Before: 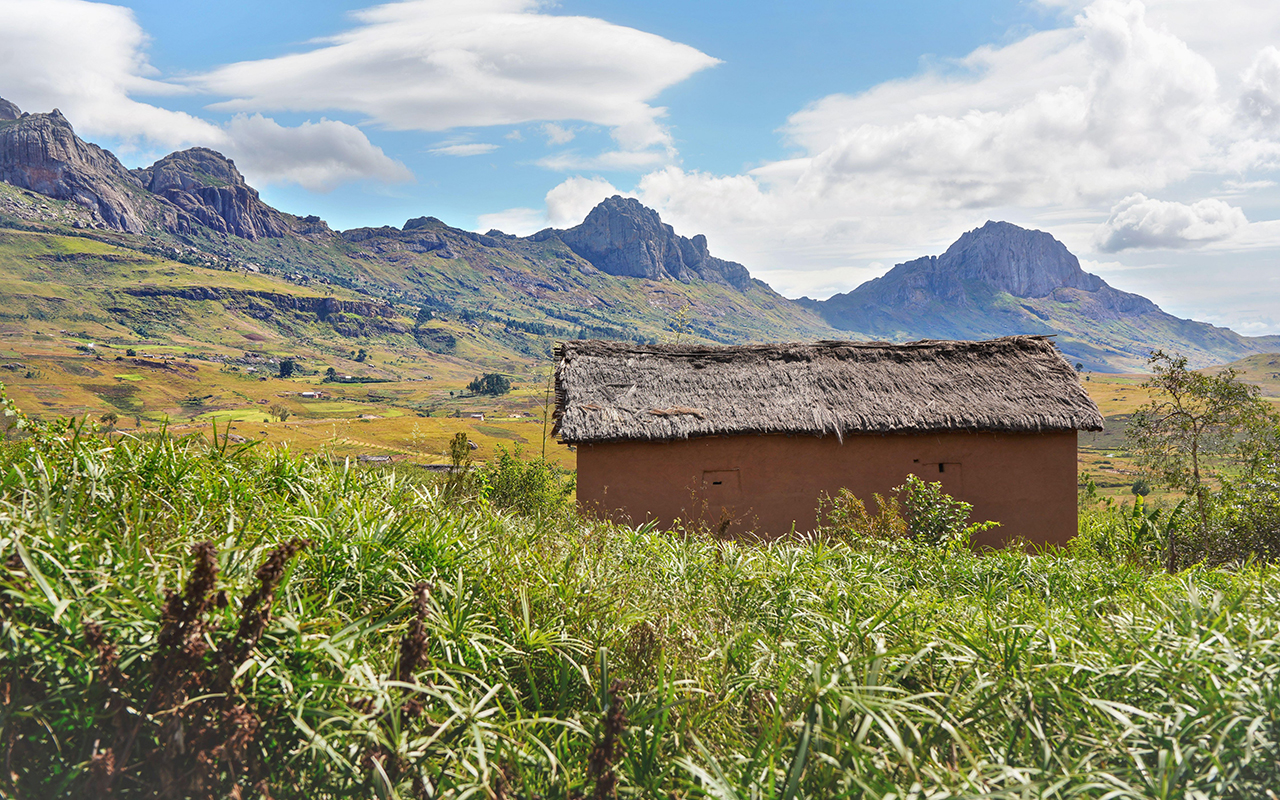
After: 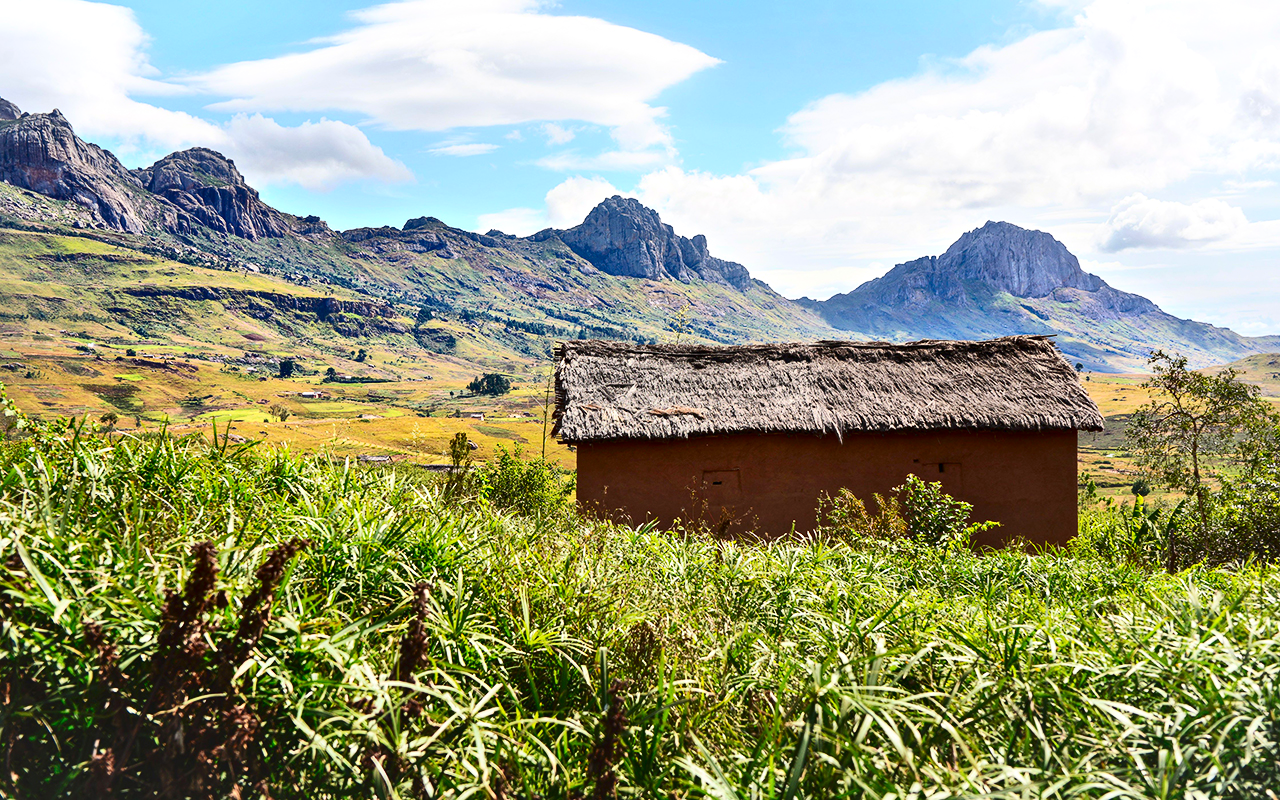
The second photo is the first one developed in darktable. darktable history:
exposure: exposure 0.217 EV, compensate highlight preservation false
contrast brightness saturation: contrast 0.32, brightness -0.08, saturation 0.17
